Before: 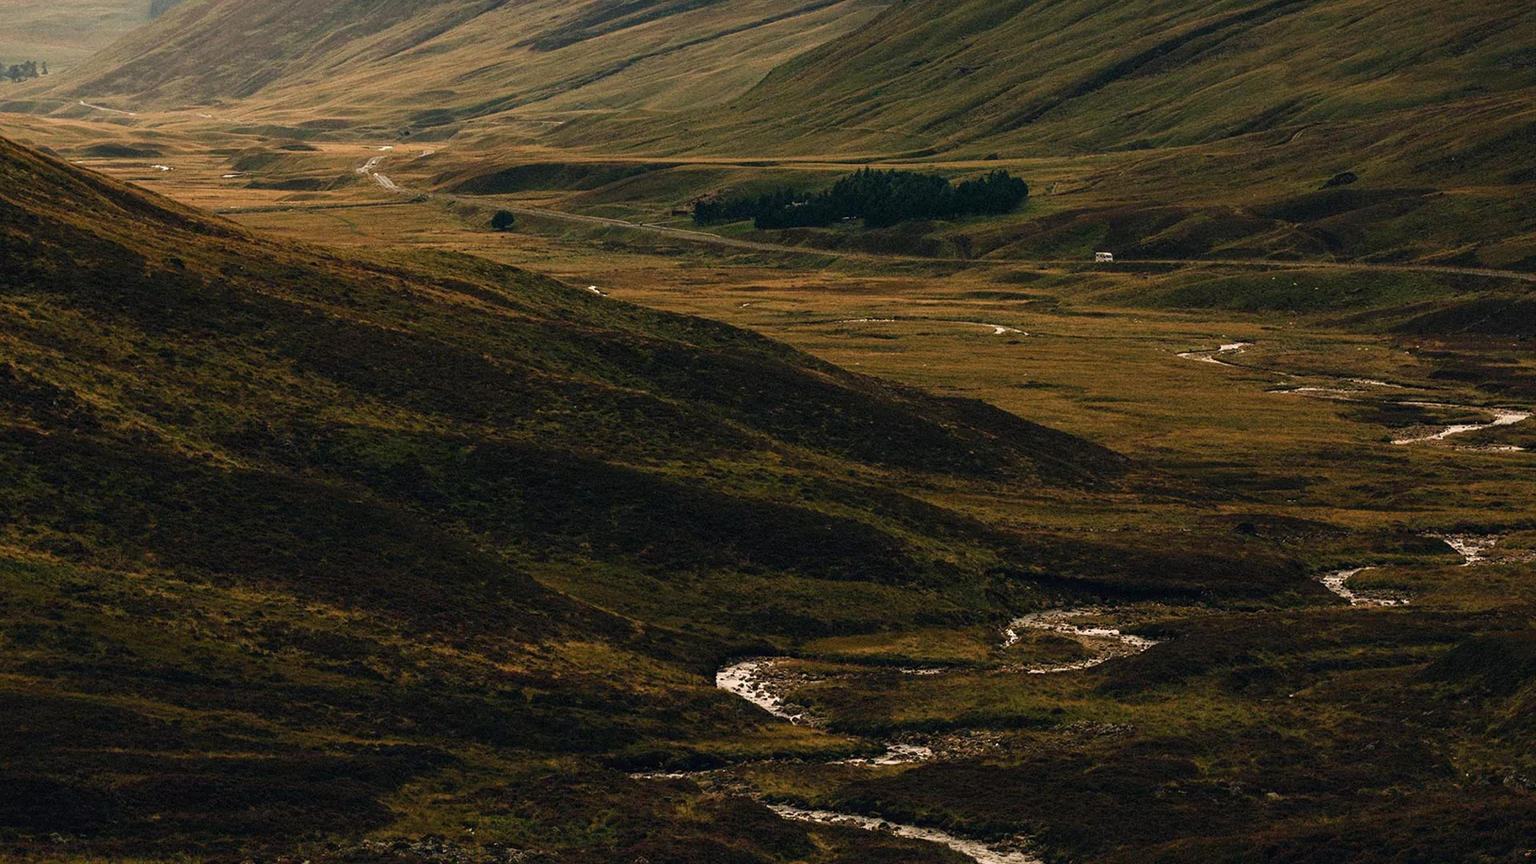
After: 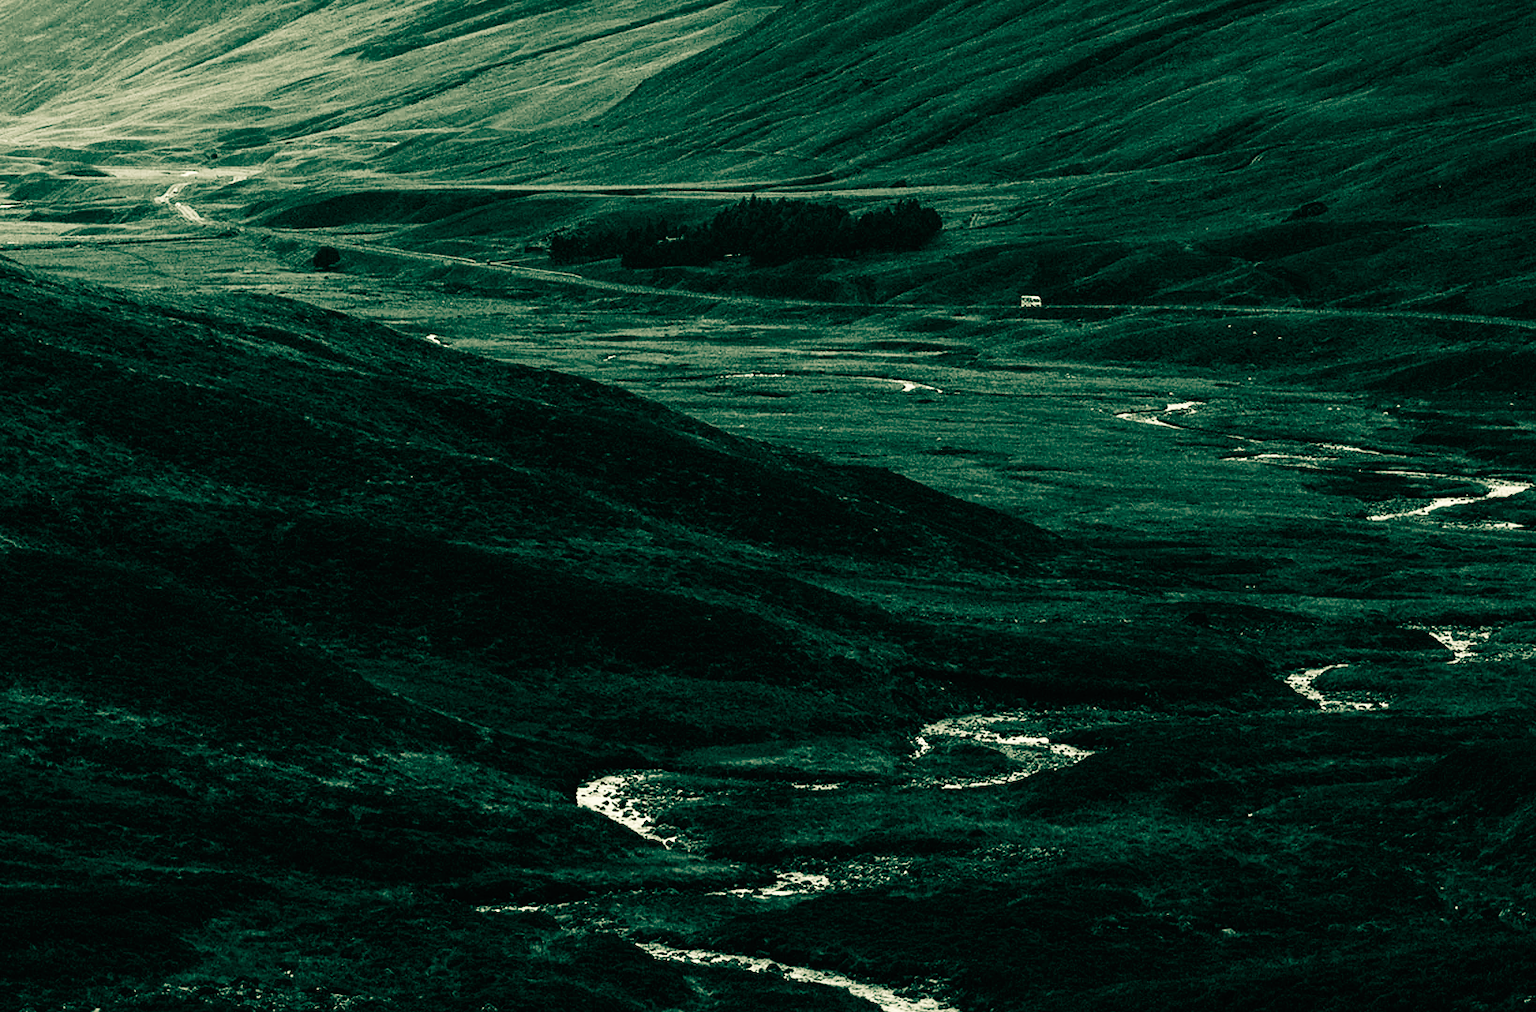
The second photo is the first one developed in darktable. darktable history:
color calibration: output gray [0.18, 0.41, 0.41, 0], gray › normalize channels true, illuminant same as pipeline (D50), adaptation XYZ, x 0.346, y 0.359, gamut compression 0
crop and rotate: left 14.584%
base curve: curves: ch0 [(0, 0) (0.007, 0.004) (0.027, 0.03) (0.046, 0.07) (0.207, 0.54) (0.442, 0.872) (0.673, 0.972) (1, 1)], preserve colors none
contrast brightness saturation: saturation -0.05
color balance: mode lift, gamma, gain (sRGB), lift [1, 0.69, 1, 1], gamma [1, 1.482, 1, 1], gain [1, 1, 1, 0.802]
